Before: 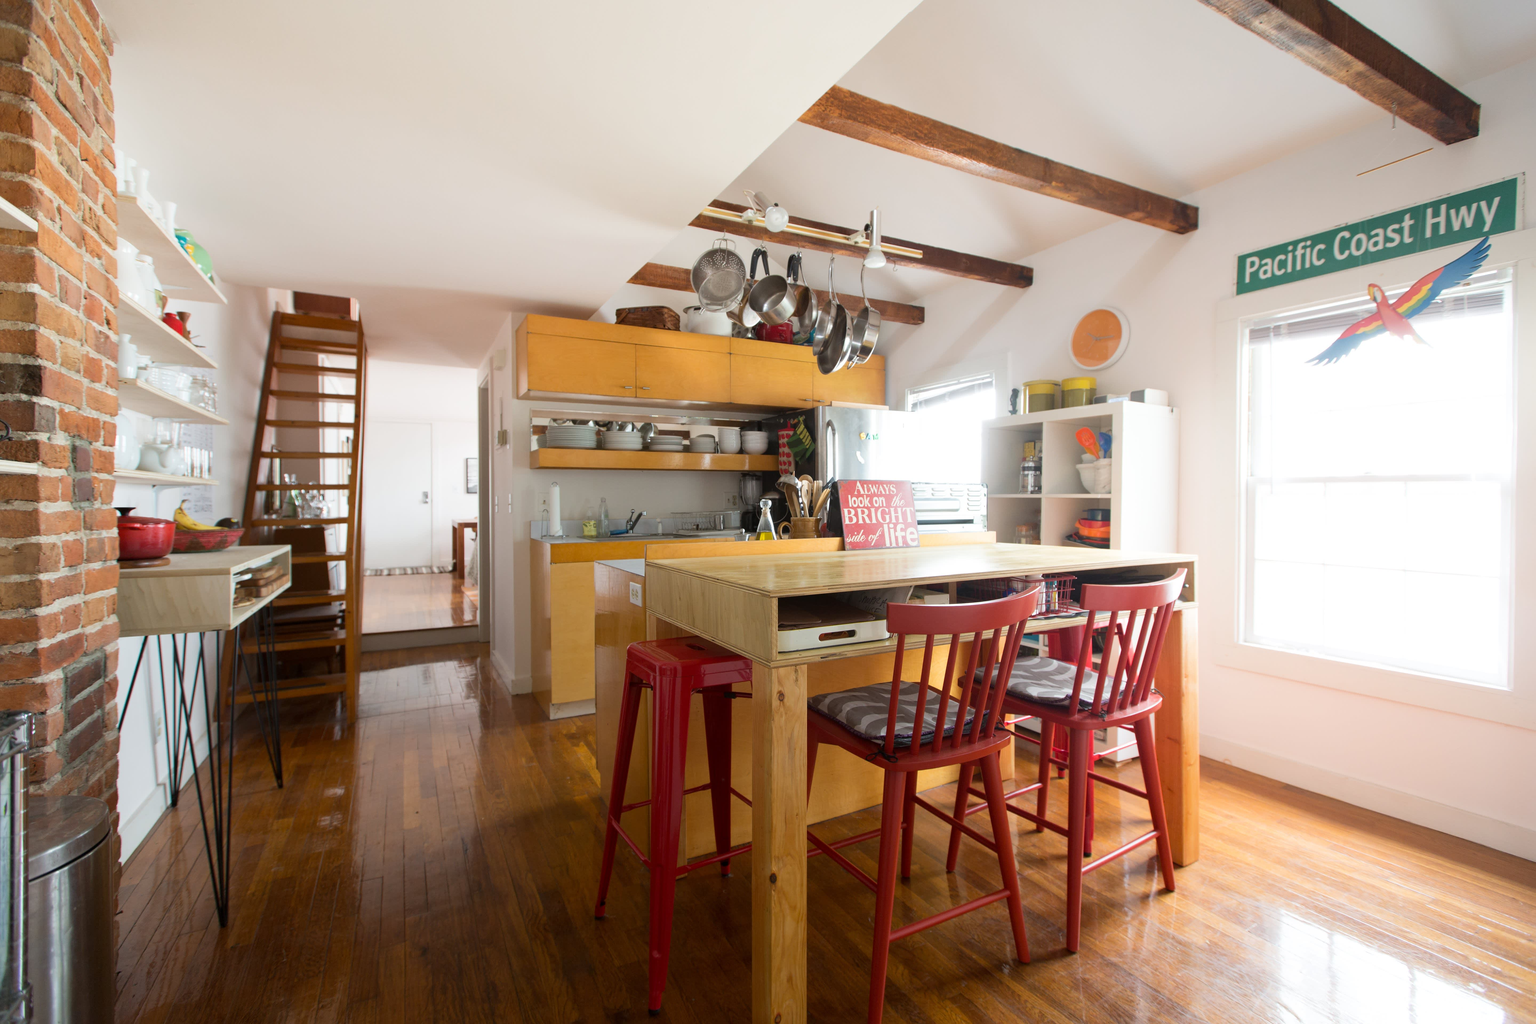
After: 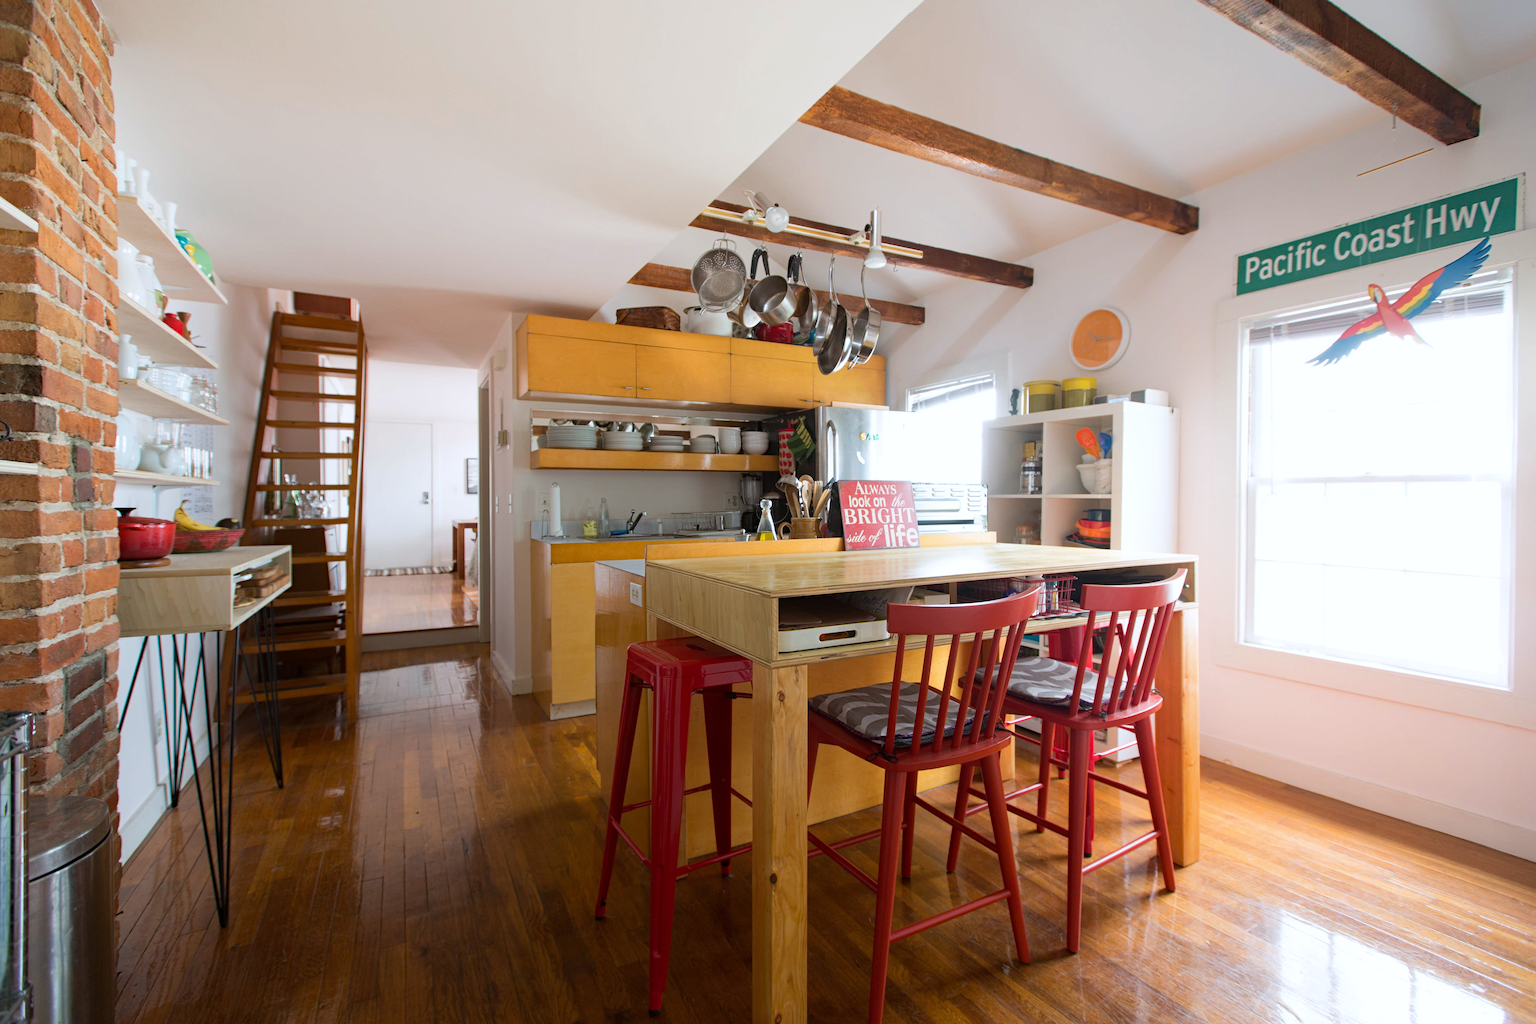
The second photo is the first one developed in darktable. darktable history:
color correction: highlights a* -0.137, highlights b* -5.91, shadows a* -0.137, shadows b* -0.137
haze removal: strength 0.29, distance 0.25, compatibility mode true, adaptive false
